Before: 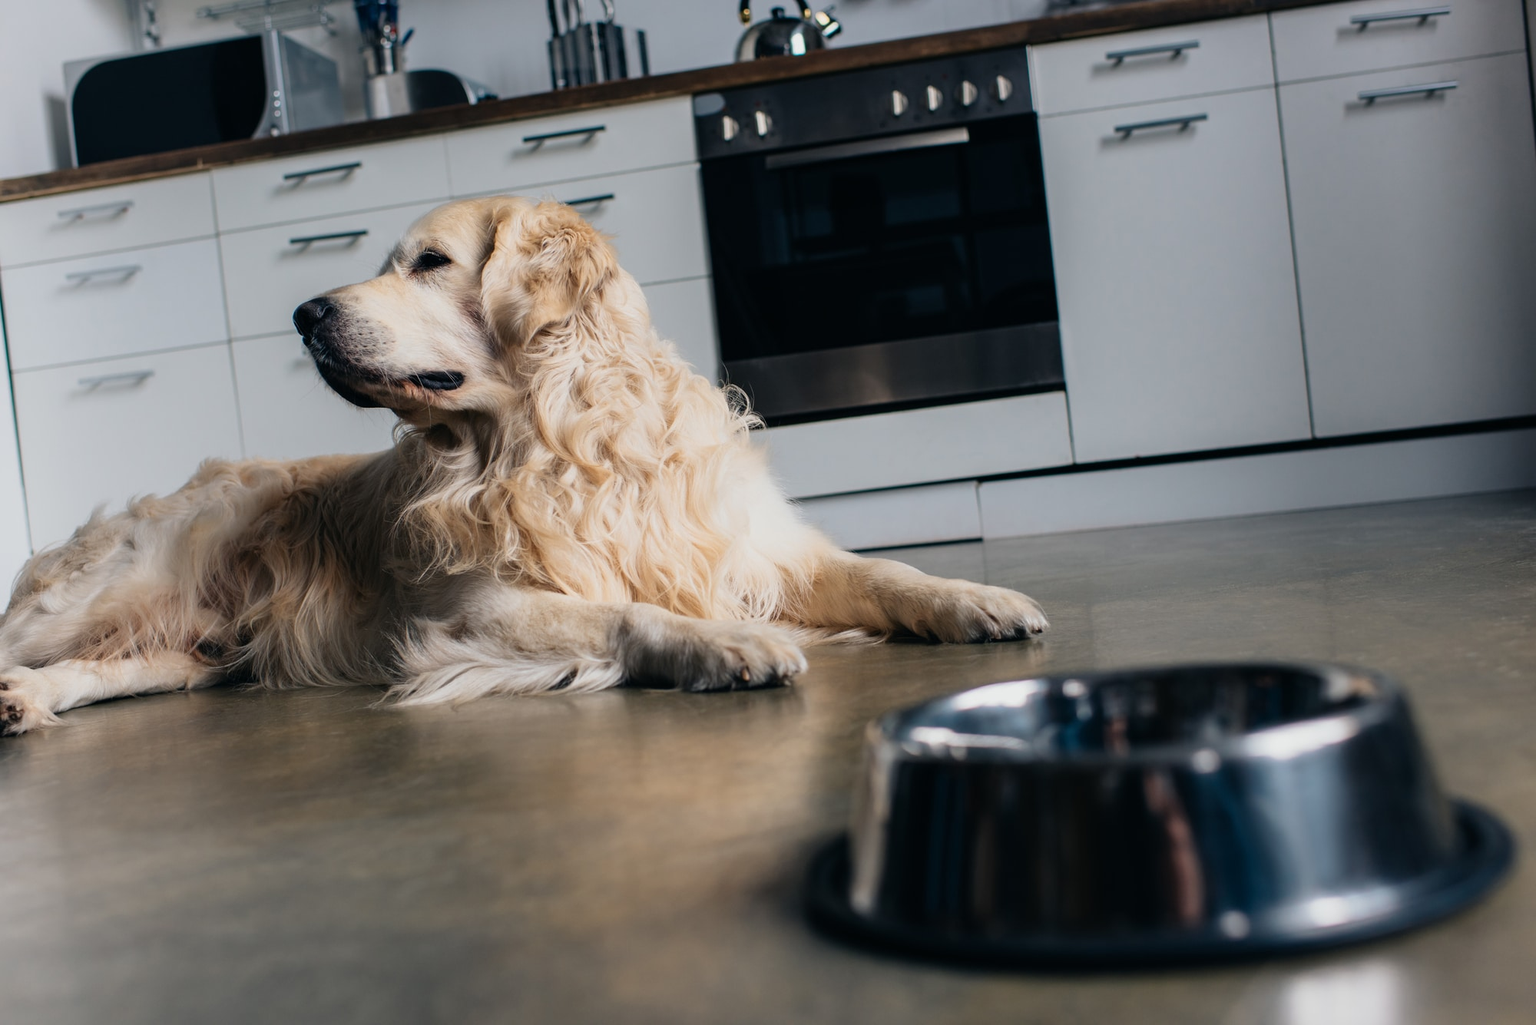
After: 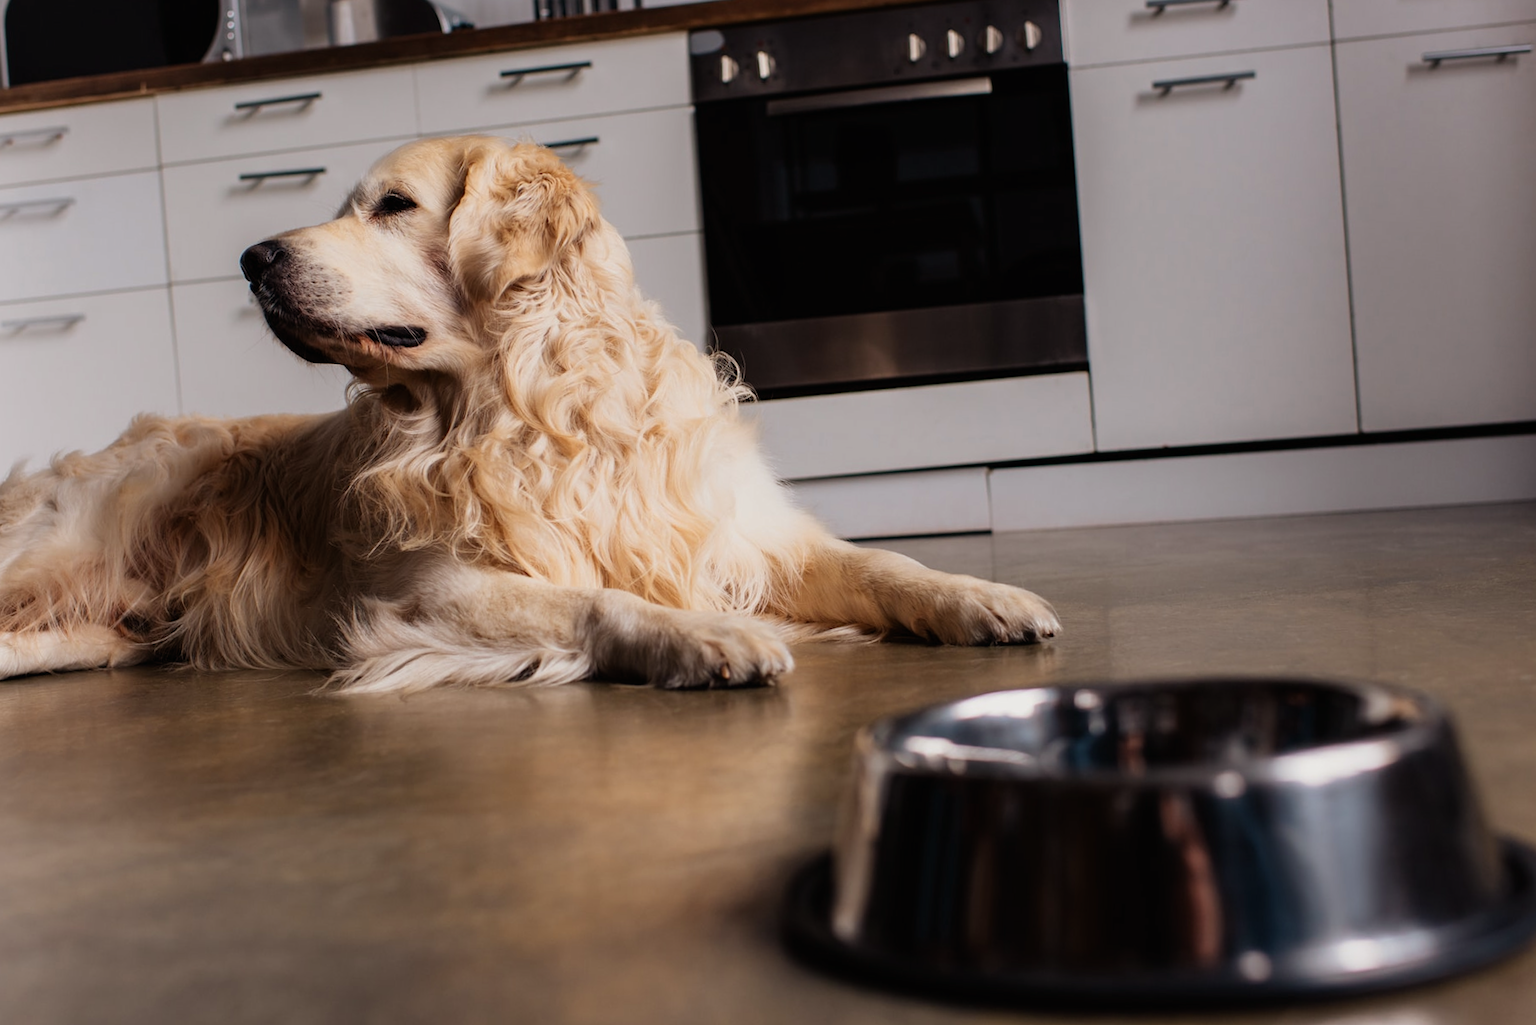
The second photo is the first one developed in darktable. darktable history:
rgb levels: mode RGB, independent channels, levels [[0, 0.5, 1], [0, 0.521, 1], [0, 0.536, 1]]
crop and rotate: angle -1.96°, left 3.097%, top 4.154%, right 1.586%, bottom 0.529%
